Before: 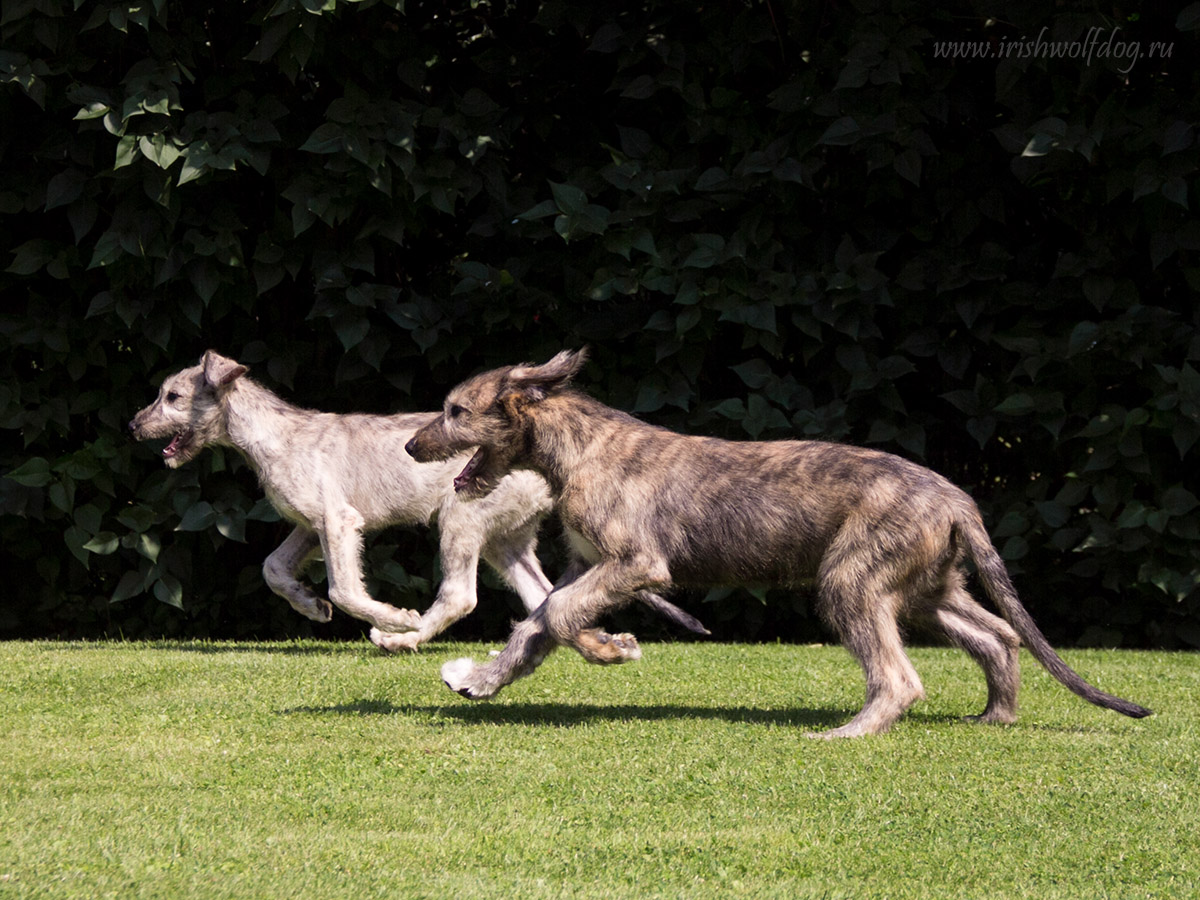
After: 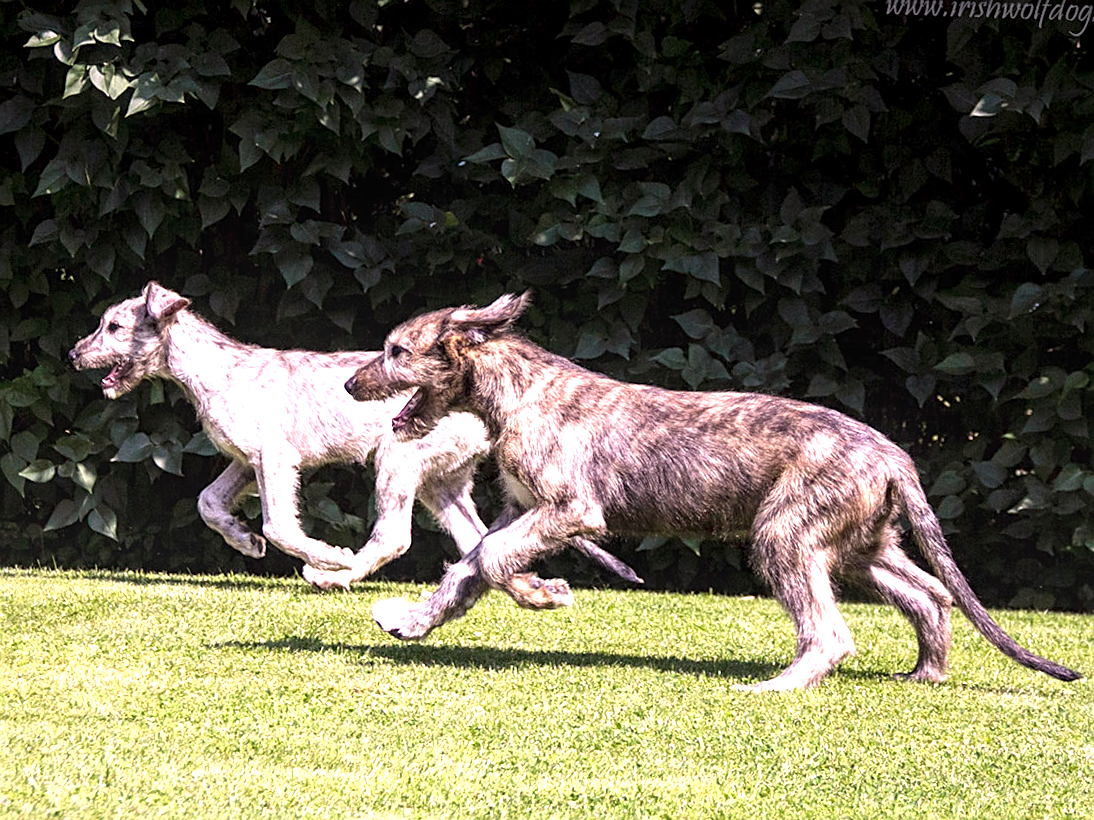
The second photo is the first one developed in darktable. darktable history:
local contrast: detail 130%
exposure: exposure 1.15 EV, compensate highlight preservation false
crop and rotate: angle -1.96°, left 3.097%, top 4.154%, right 1.586%, bottom 0.529%
sharpen: on, module defaults
white balance: red 1.066, blue 1.119
